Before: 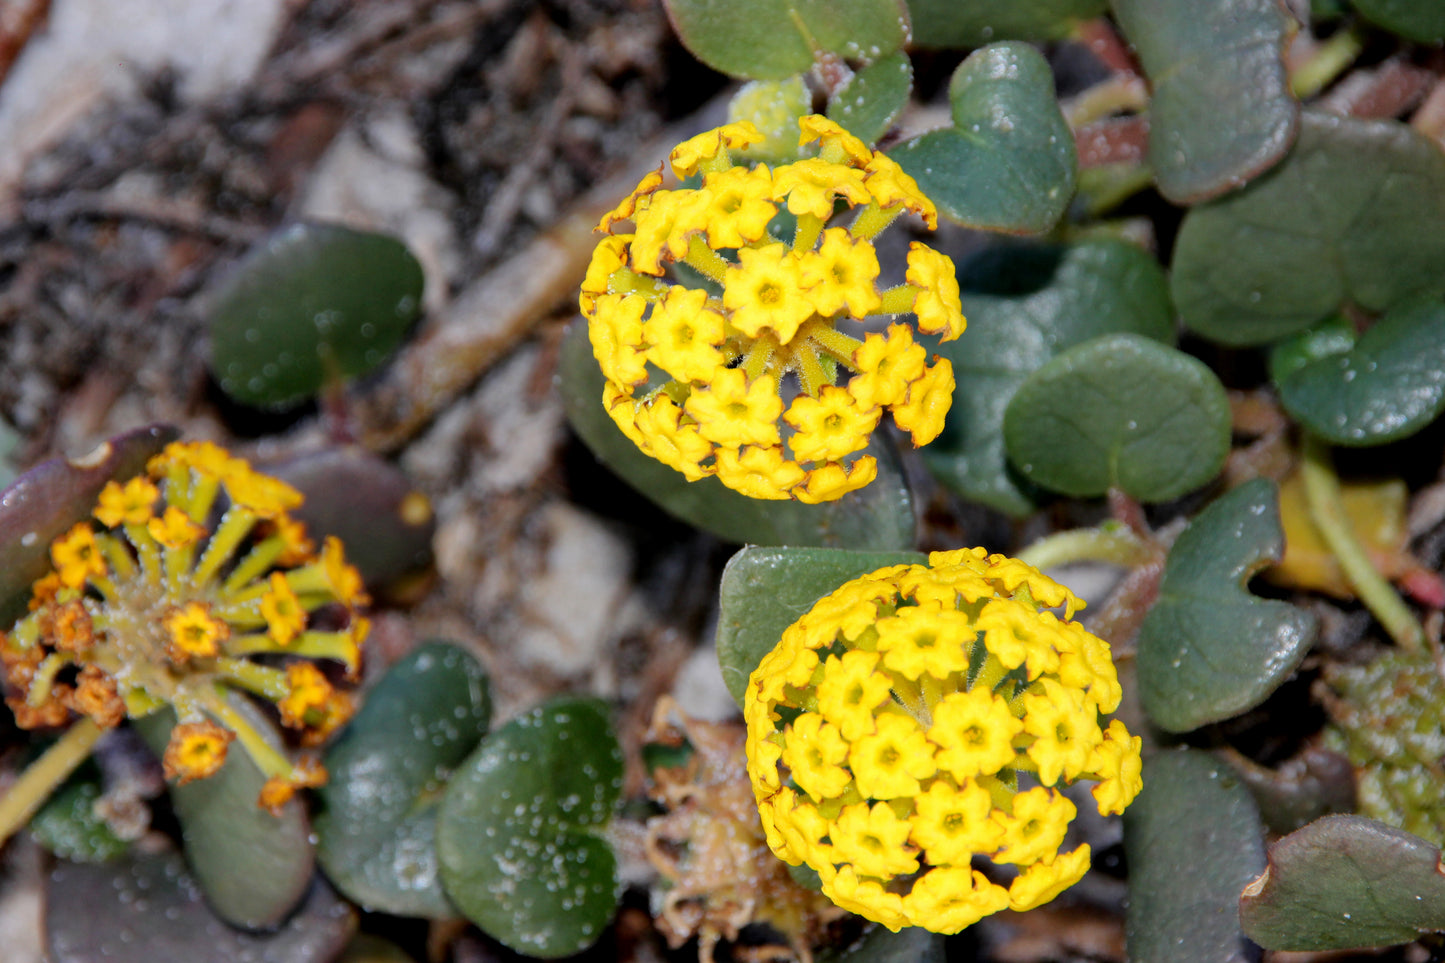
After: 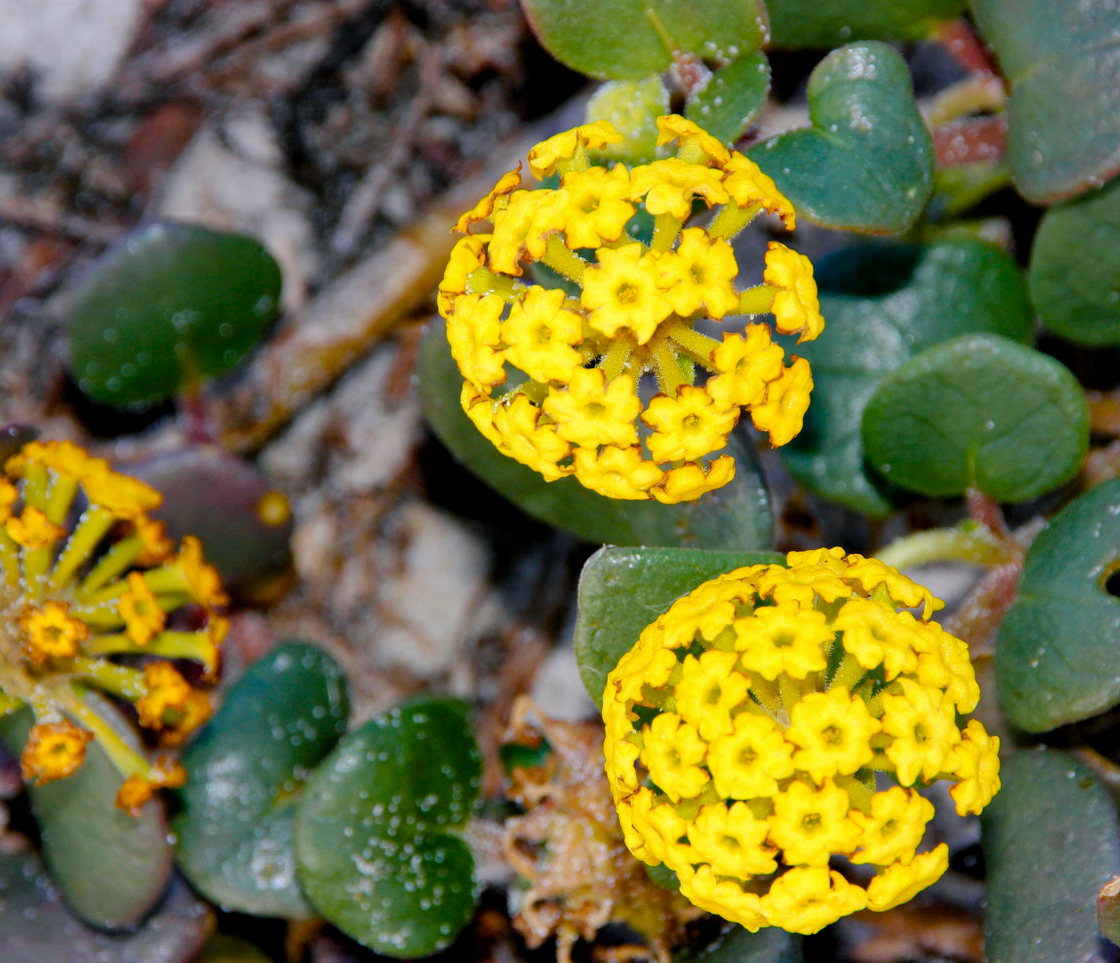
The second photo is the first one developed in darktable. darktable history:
color balance rgb: shadows lift › chroma 2.062%, shadows lift › hue 214.83°, linear chroma grading › global chroma 0.391%, perceptual saturation grading › global saturation 20%, perceptual saturation grading › highlights -25.36%, perceptual saturation grading › shadows 50.272%, global vibrance 20%
crop: left 9.89%, right 12.55%
shadows and highlights: shadows 36.63, highlights -28.17, soften with gaussian
